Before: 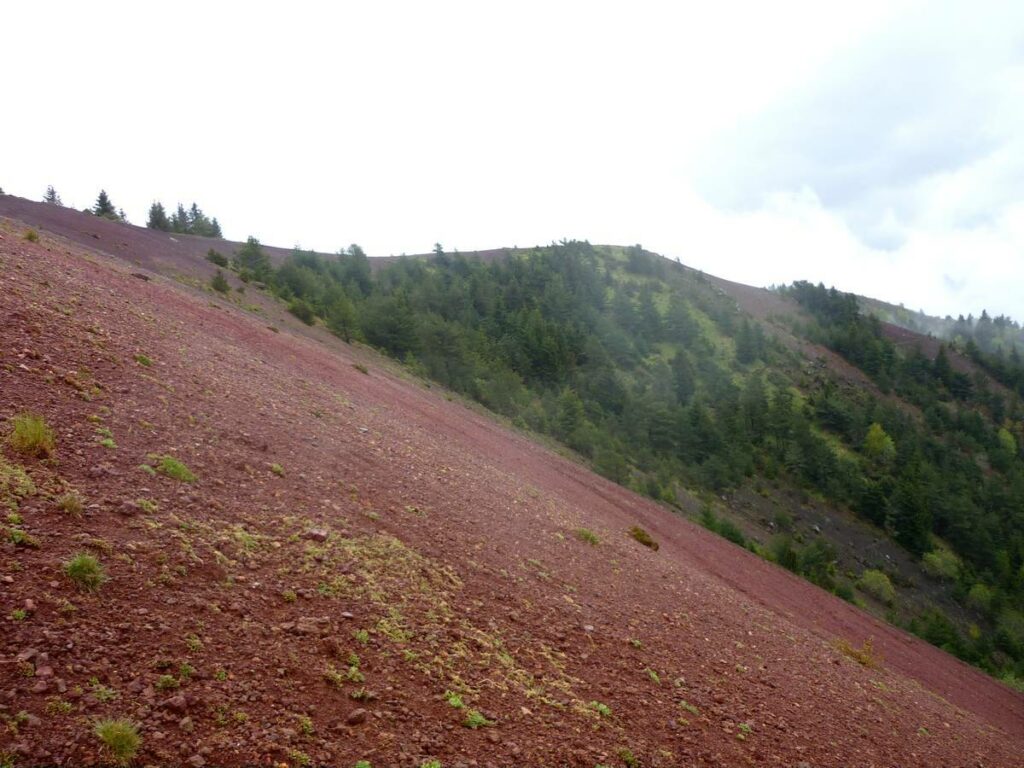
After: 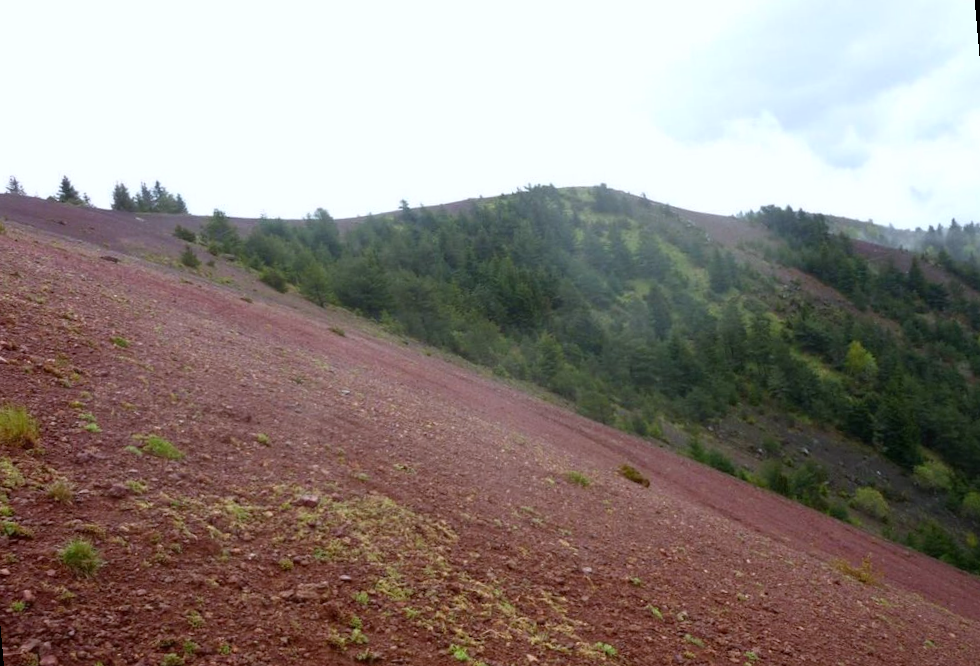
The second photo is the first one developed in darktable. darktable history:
white balance: red 0.974, blue 1.044
rotate and perspective: rotation -5°, crop left 0.05, crop right 0.952, crop top 0.11, crop bottom 0.89
